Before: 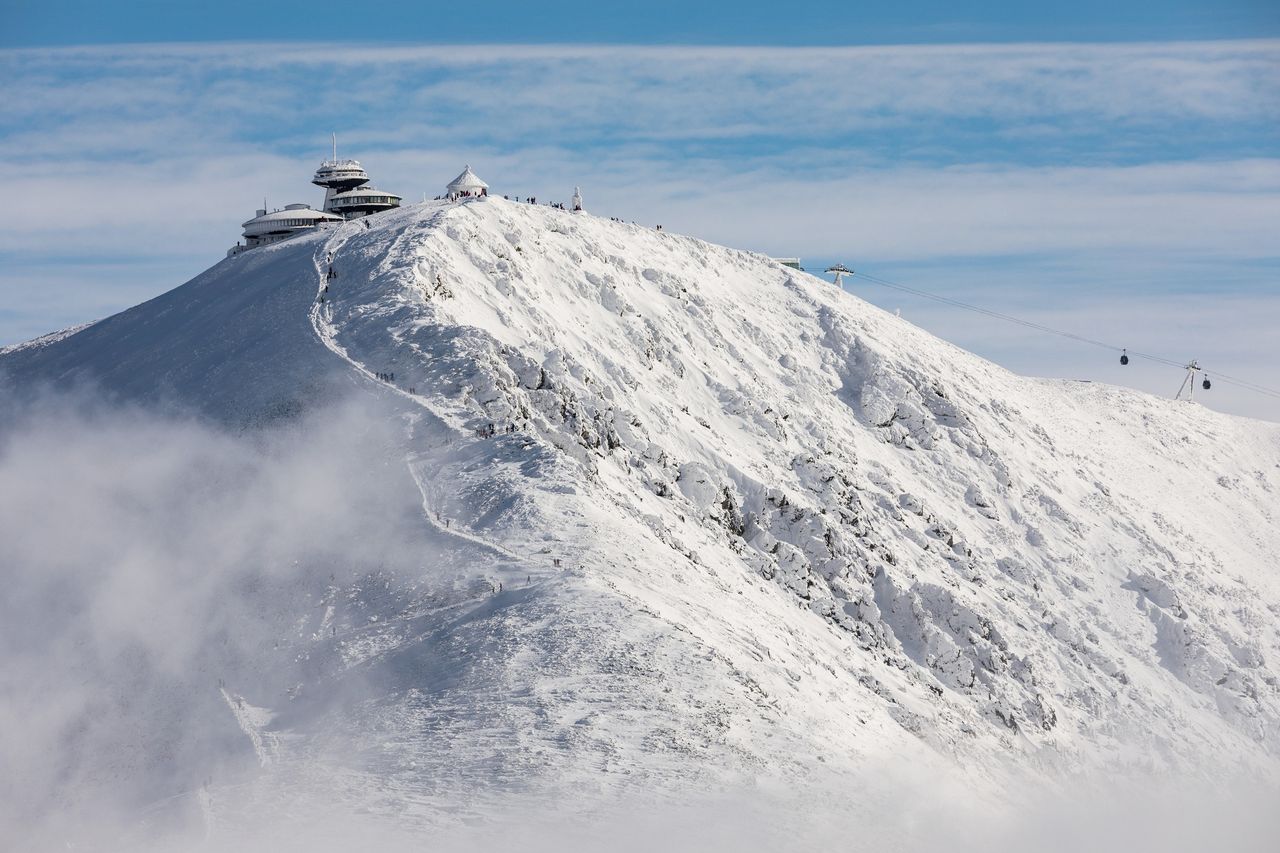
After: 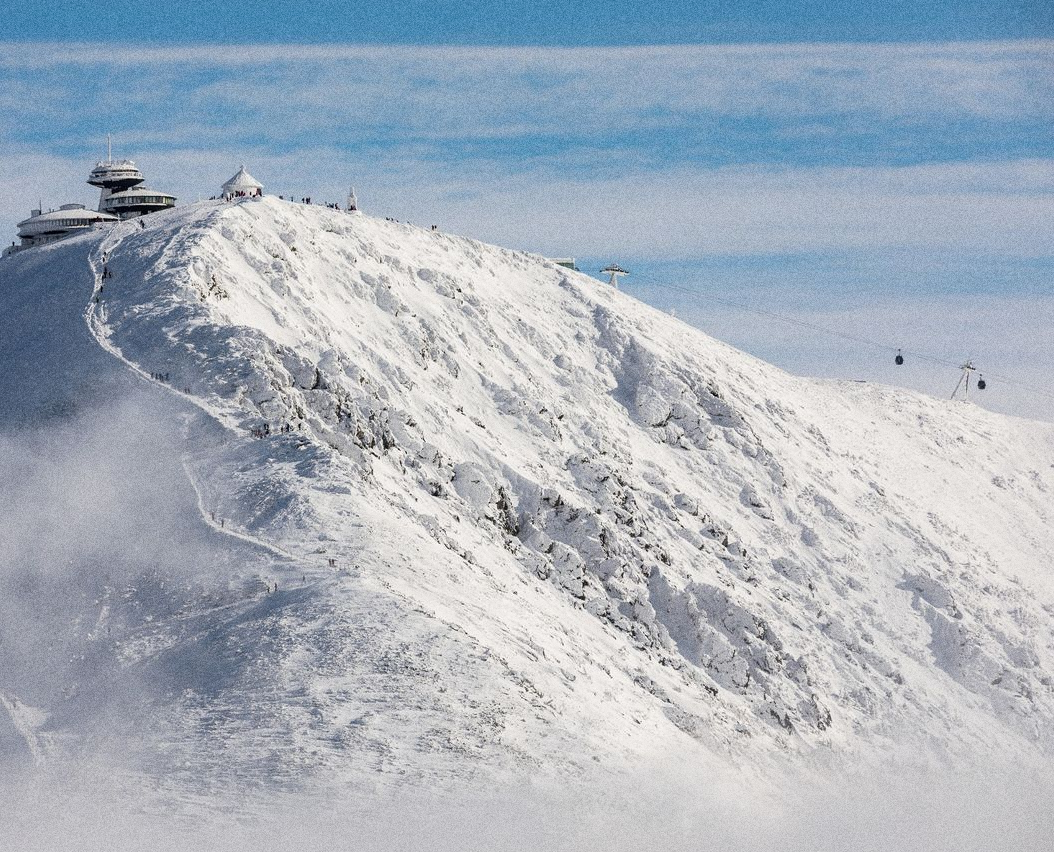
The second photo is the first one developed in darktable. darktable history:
crop: left 17.582%, bottom 0.031%
grain: coarseness 0.09 ISO, strength 40%
